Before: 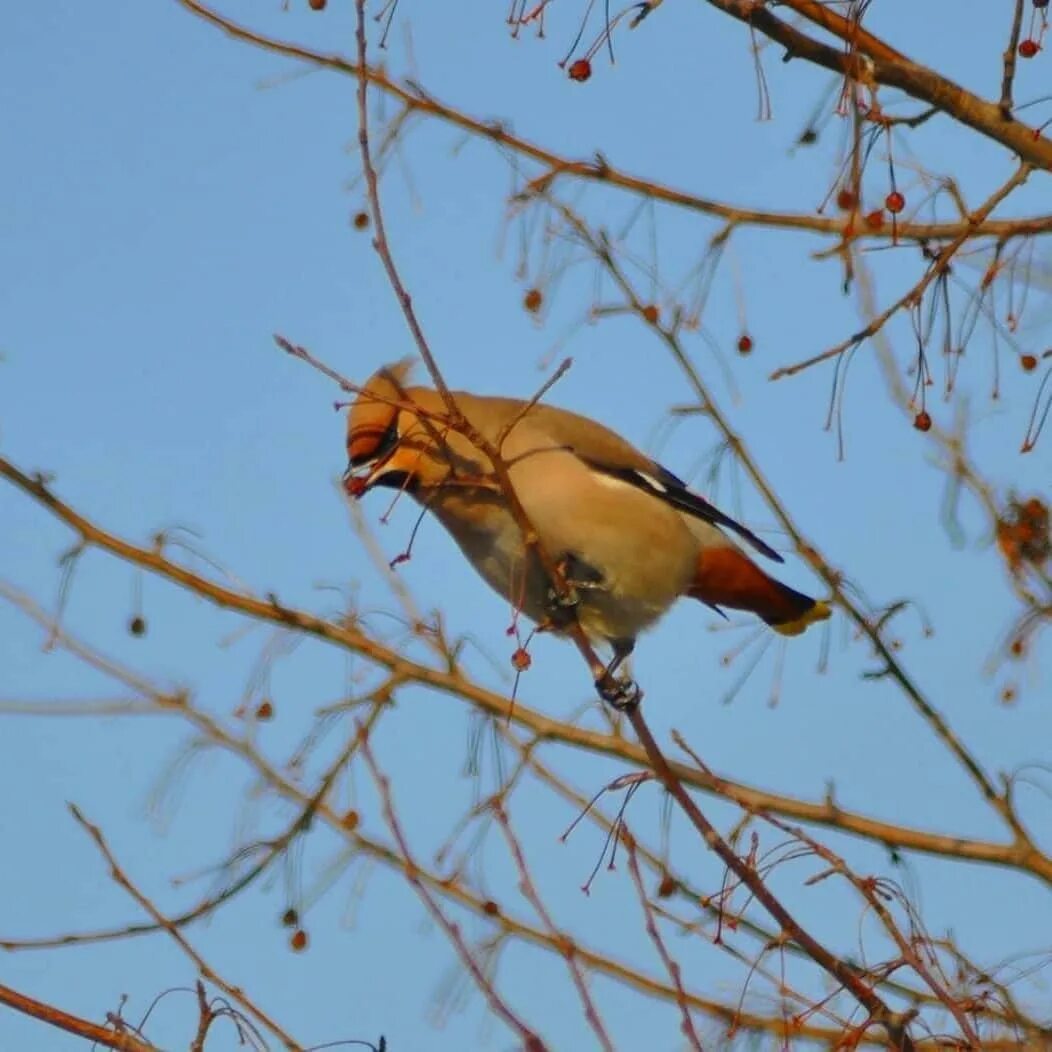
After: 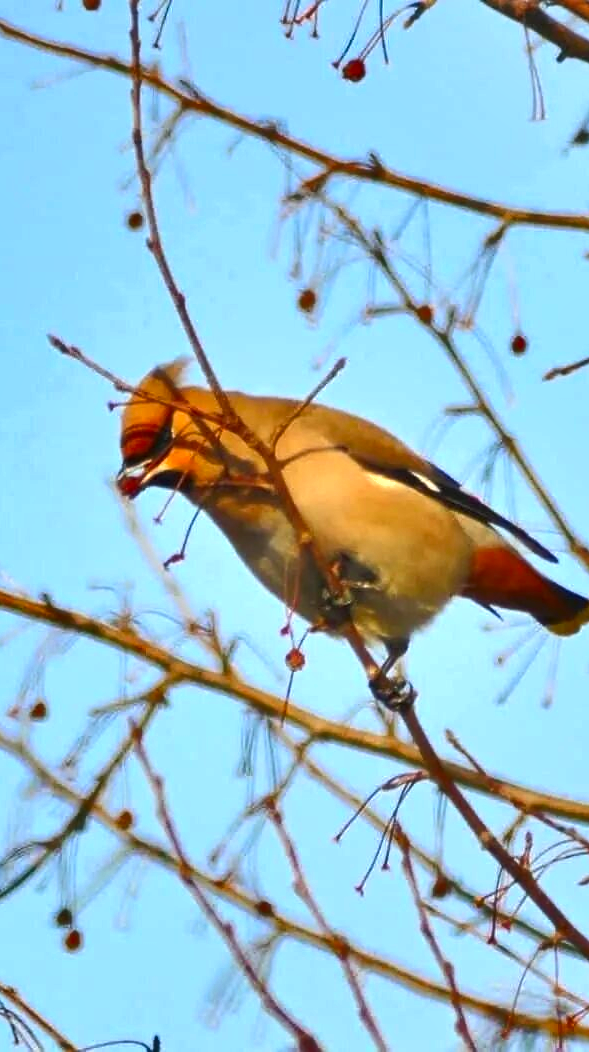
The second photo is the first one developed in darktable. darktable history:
crop: left 21.489%, right 22.456%
tone equalizer: mask exposure compensation -0.493 EV
shadows and highlights: low approximation 0.01, soften with gaussian
exposure: black level correction 0, exposure 1.107 EV, compensate highlight preservation false
